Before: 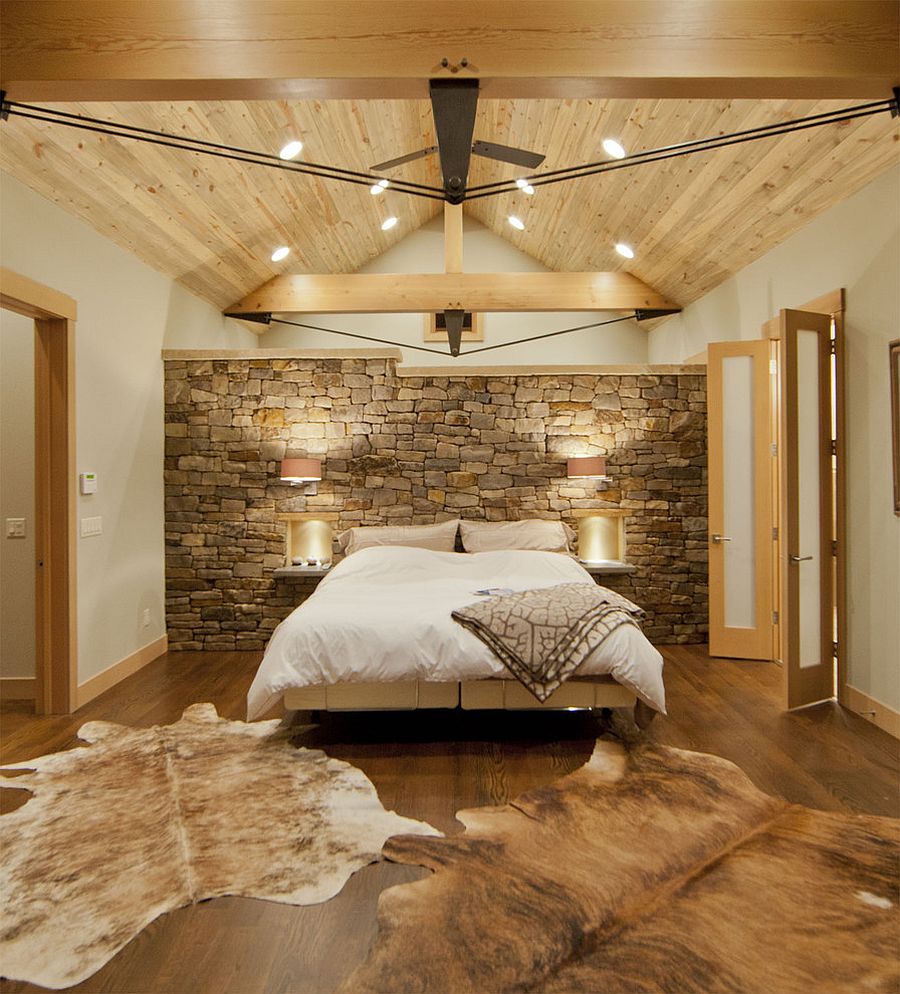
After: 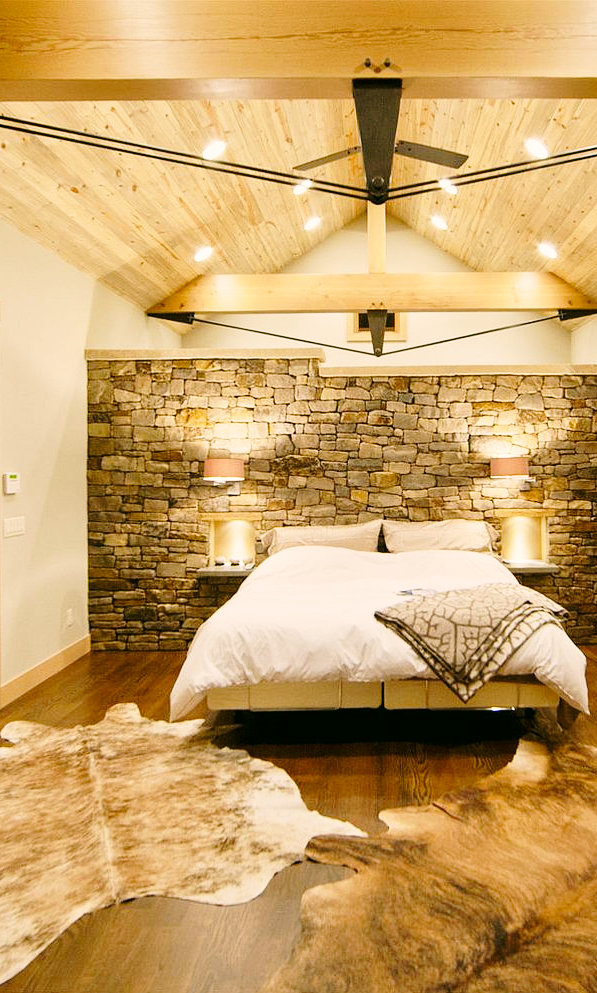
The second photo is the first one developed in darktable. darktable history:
color correction: highlights a* 4.47, highlights b* 4.96, shadows a* -6.96, shadows b* 4.77
base curve: curves: ch0 [(0, 0) (0.028, 0.03) (0.121, 0.232) (0.46, 0.748) (0.859, 0.968) (1, 1)], preserve colors none
crop and rotate: left 8.633%, right 24.944%
